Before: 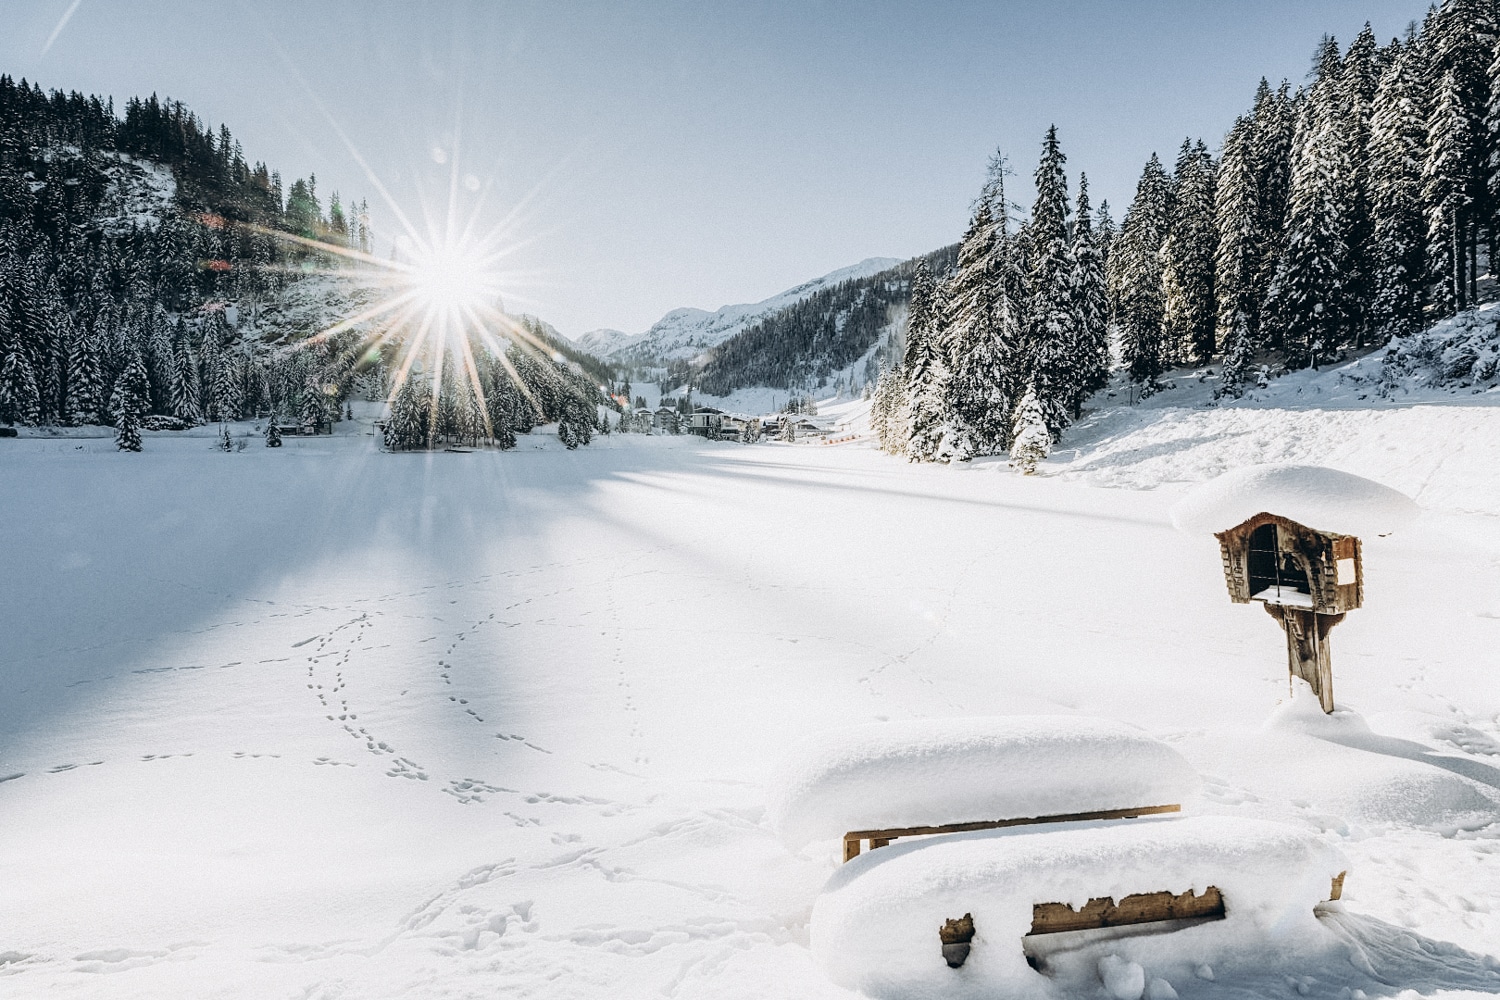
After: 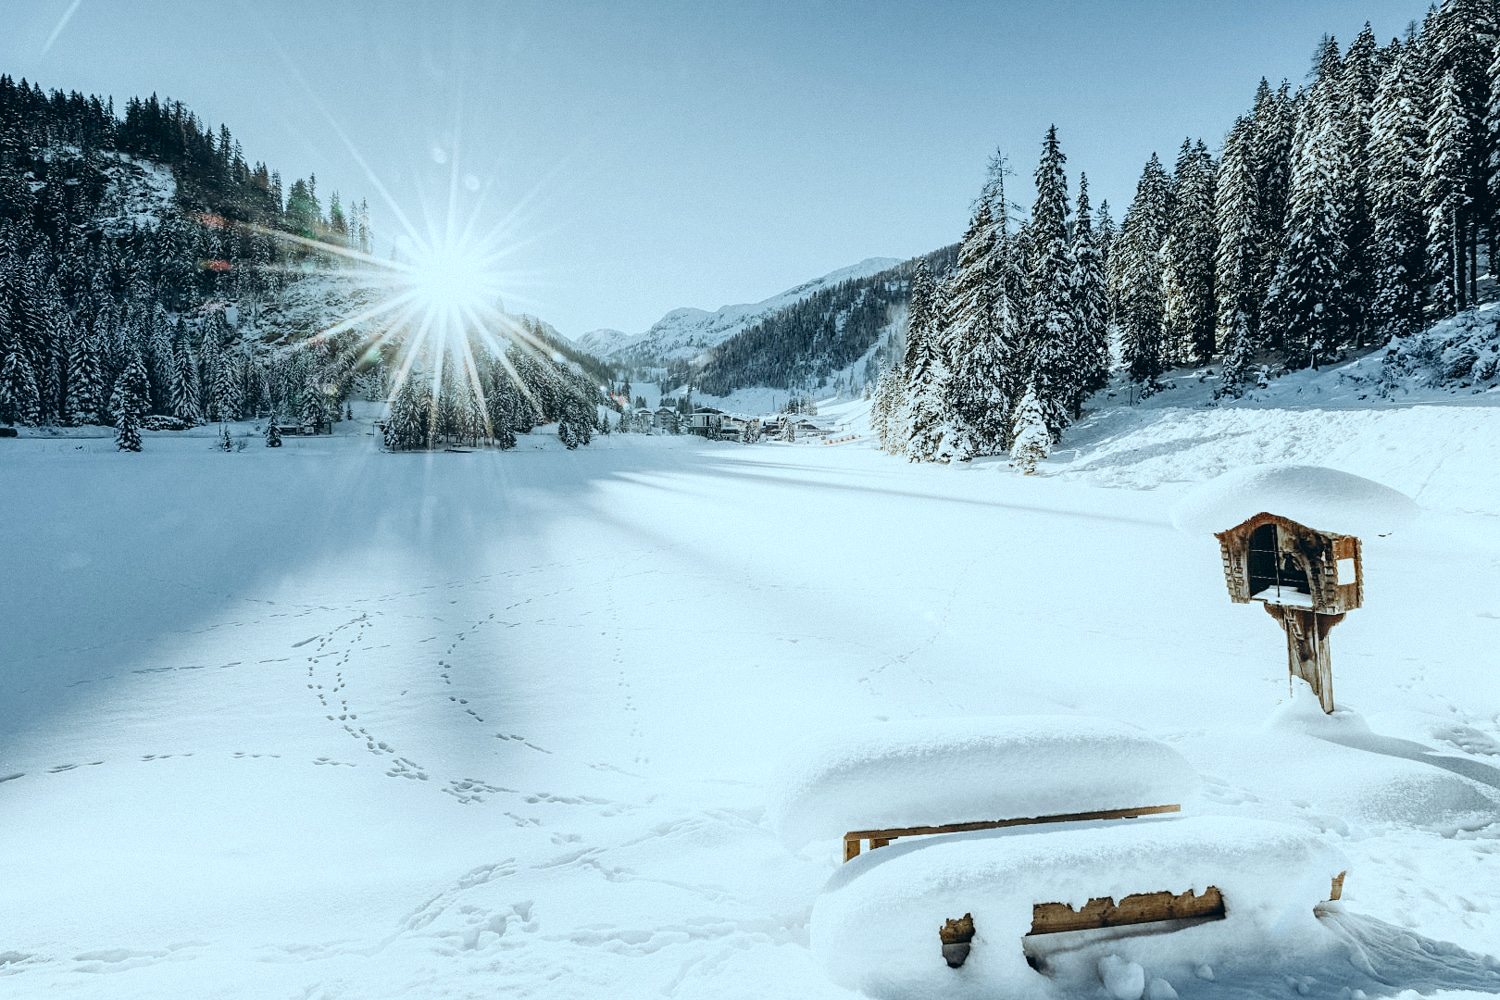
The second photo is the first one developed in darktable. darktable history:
color correction: highlights a* -10.04, highlights b* -10.37
color balance rgb: perceptual saturation grading › global saturation 20%, perceptual saturation grading › highlights -50%, perceptual saturation grading › shadows 30%
